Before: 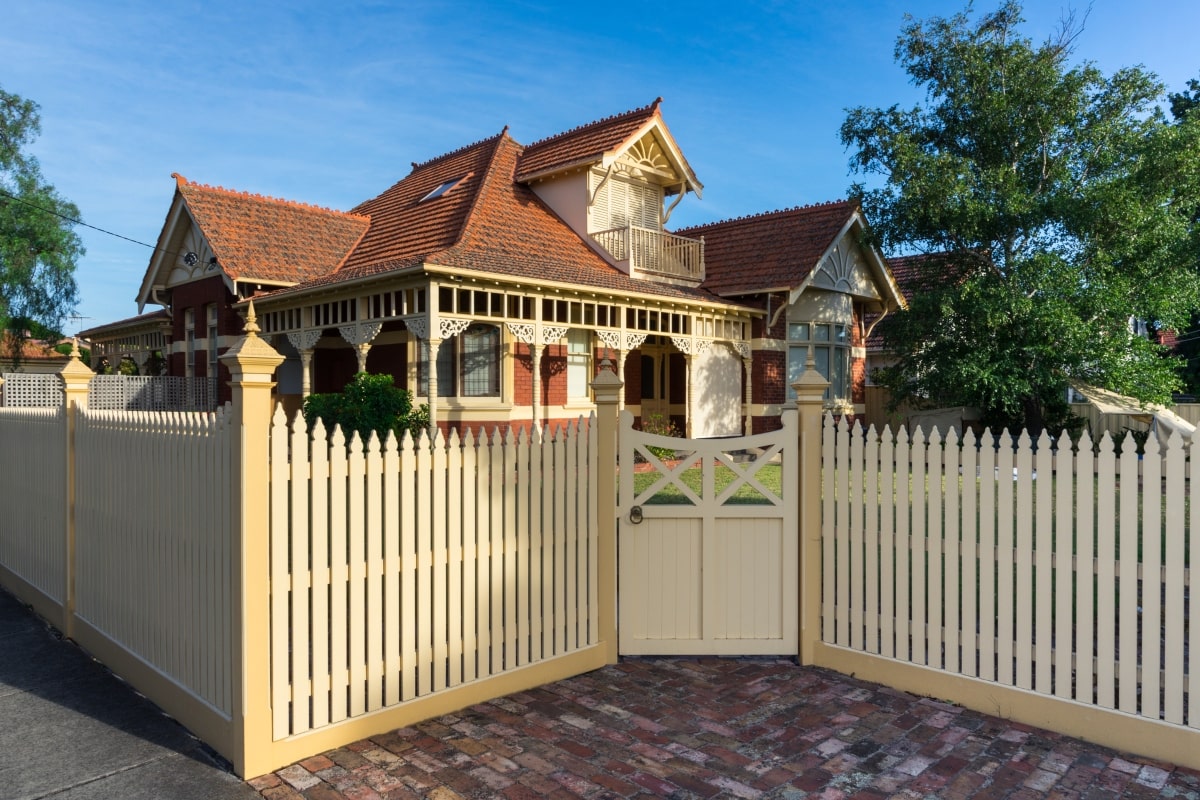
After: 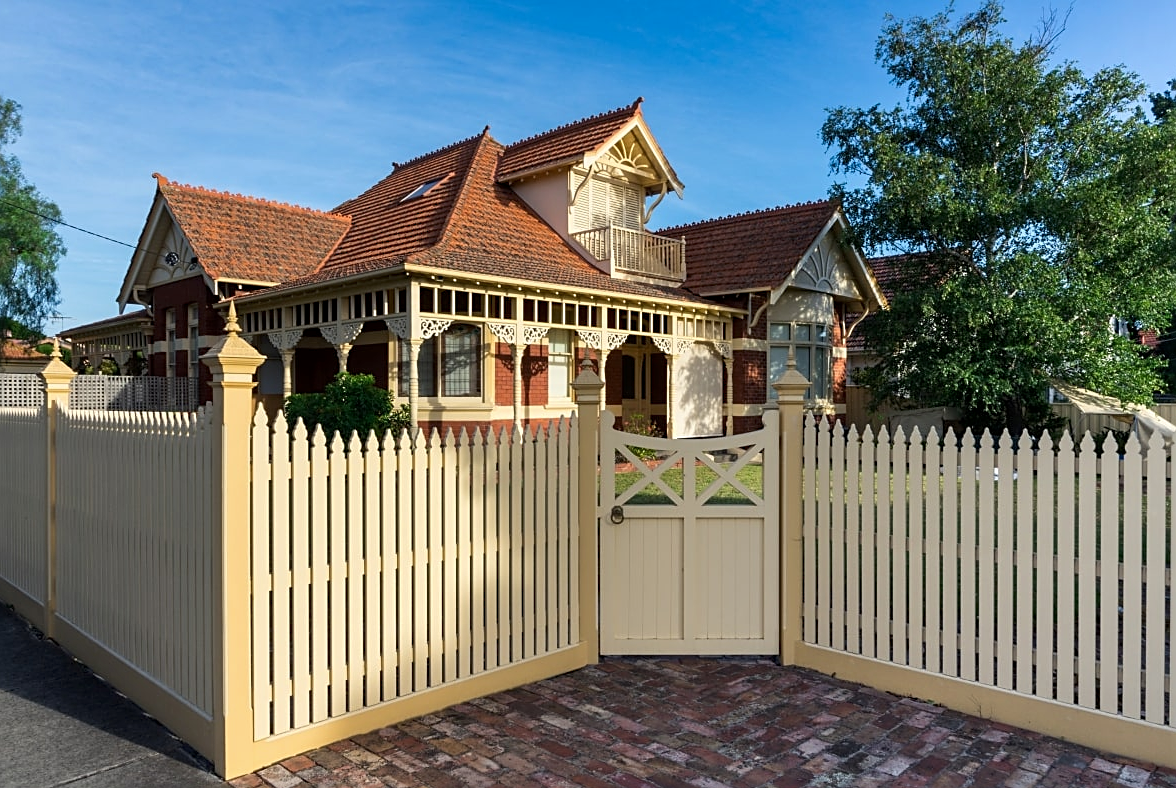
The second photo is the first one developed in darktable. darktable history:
exposure: exposure -0.048 EV, compensate exposure bias true, compensate highlight preservation false
sharpen: on, module defaults
local contrast: mode bilateral grid, contrast 20, coarseness 49, detail 120%, midtone range 0.2
crop: left 1.658%, right 0.285%, bottom 1.445%
